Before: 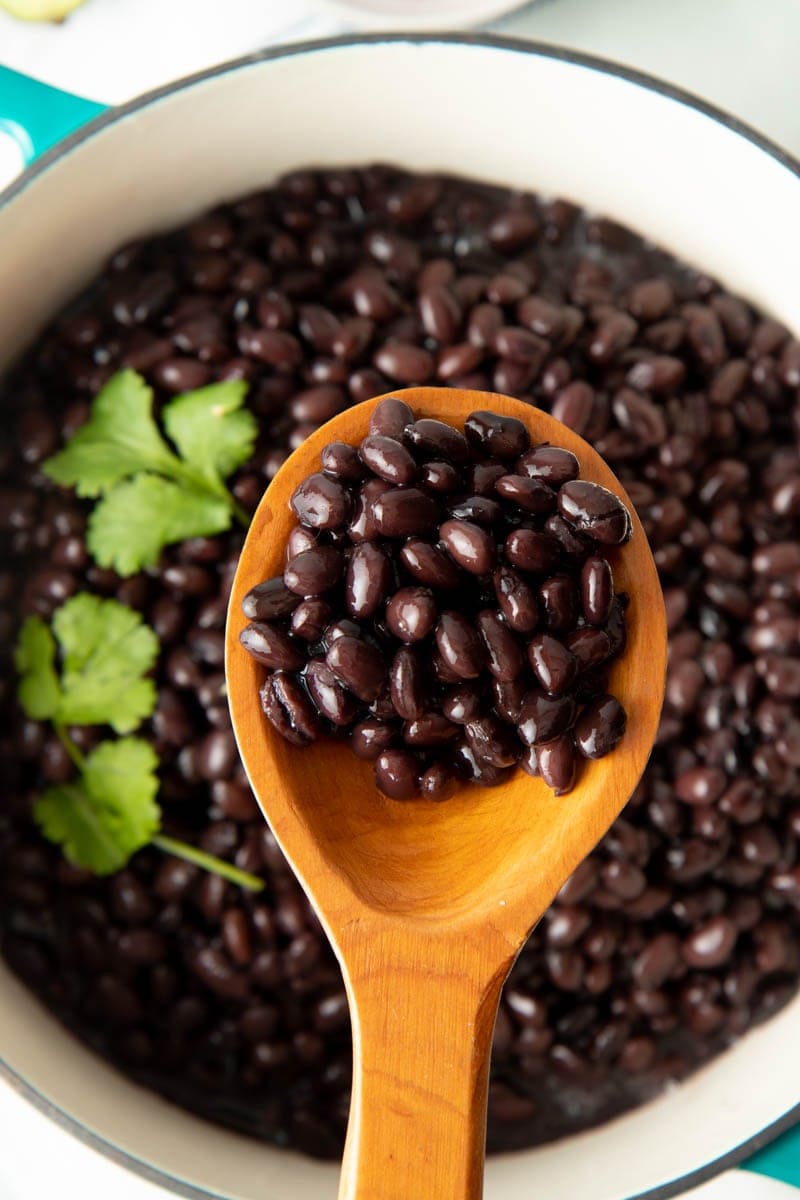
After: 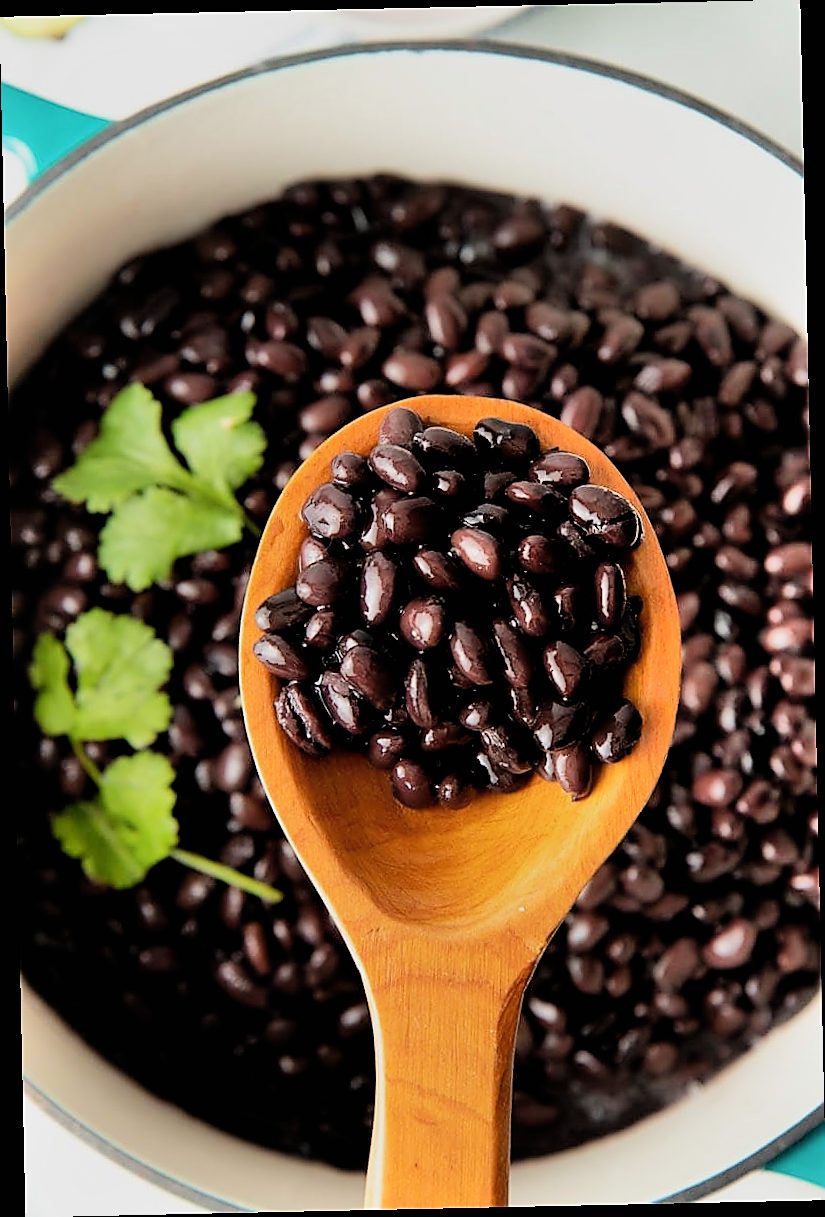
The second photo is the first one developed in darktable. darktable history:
rotate and perspective: rotation -1.24°, automatic cropping off
shadows and highlights: low approximation 0.01, soften with gaussian
sharpen: radius 1.4, amount 1.25, threshold 0.7
filmic rgb: black relative exposure -5.83 EV, white relative exposure 3.4 EV, hardness 3.68
